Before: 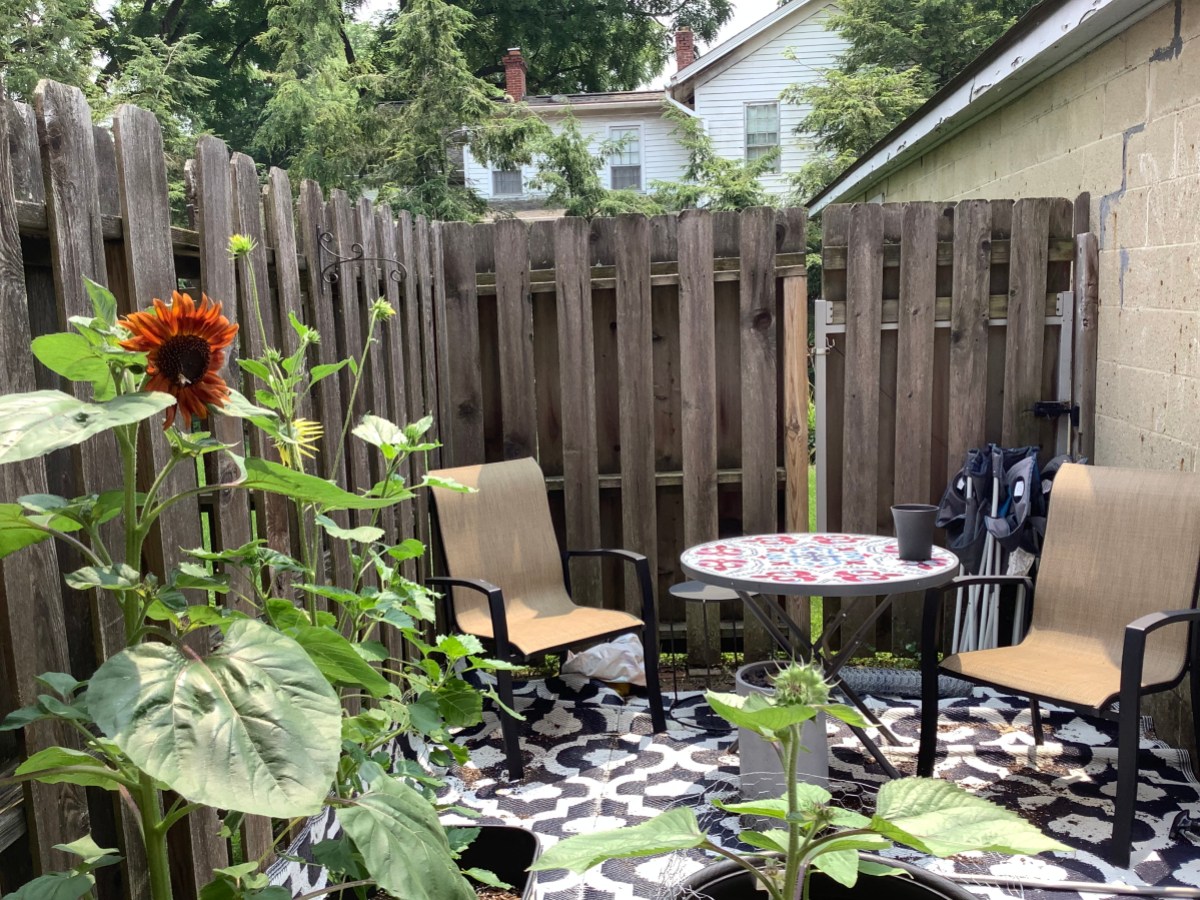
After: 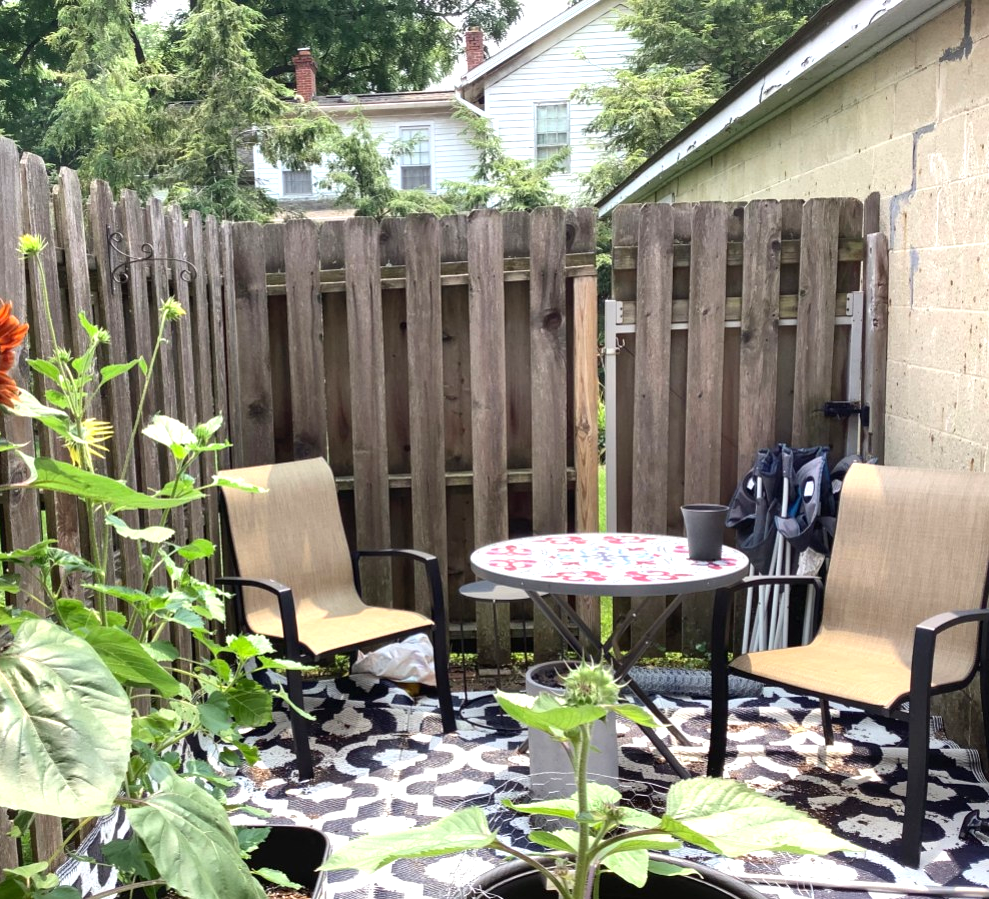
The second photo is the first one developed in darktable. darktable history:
exposure: black level correction 0, exposure 0.588 EV, compensate highlight preservation false
crop: left 17.579%, bottom 0.051%
